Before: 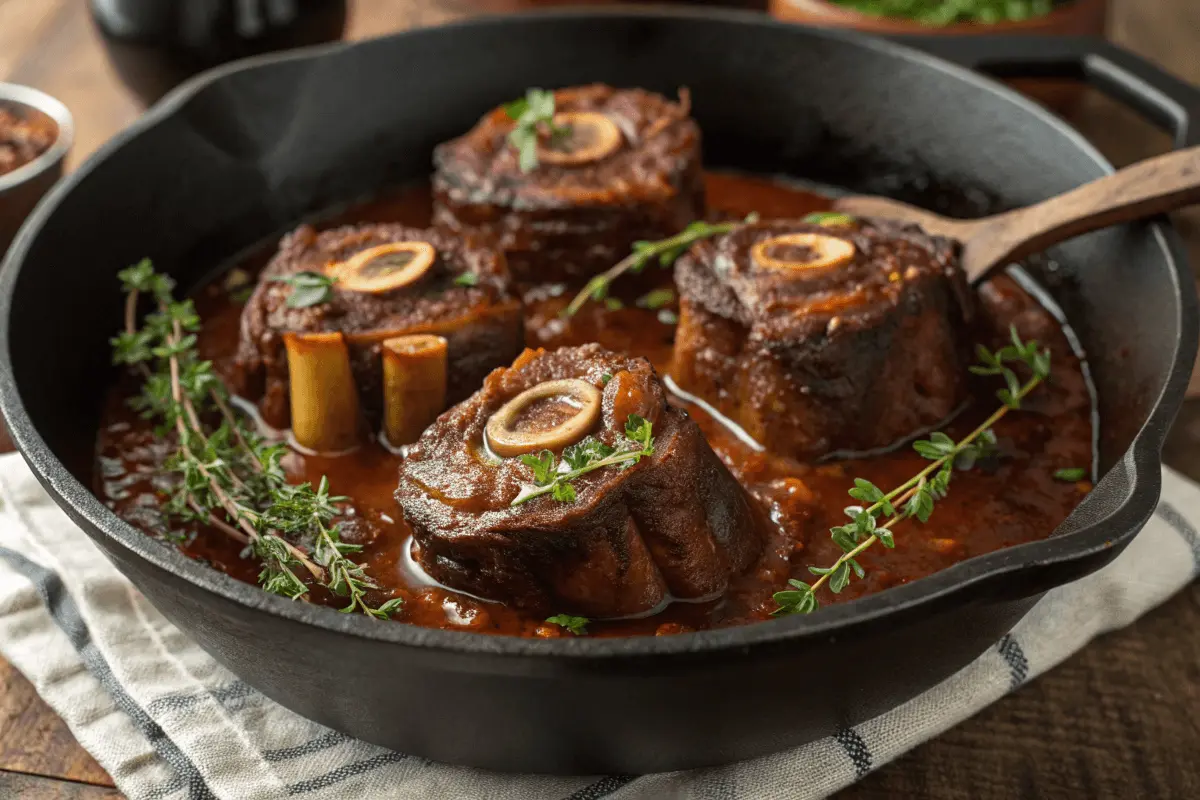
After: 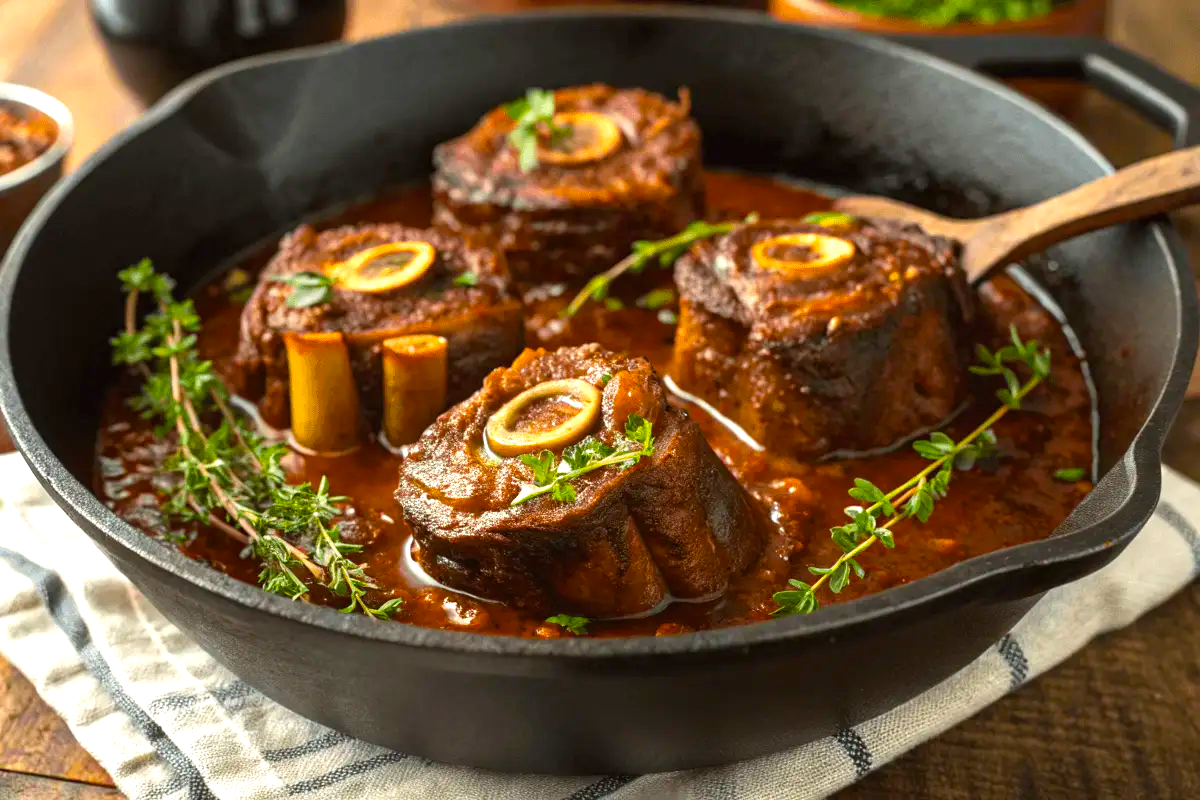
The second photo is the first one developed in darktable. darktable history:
color balance rgb: perceptual saturation grading › global saturation 30%, global vibrance 30%
exposure: black level correction 0, exposure 0.7 EV, compensate exposure bias true, compensate highlight preservation false
